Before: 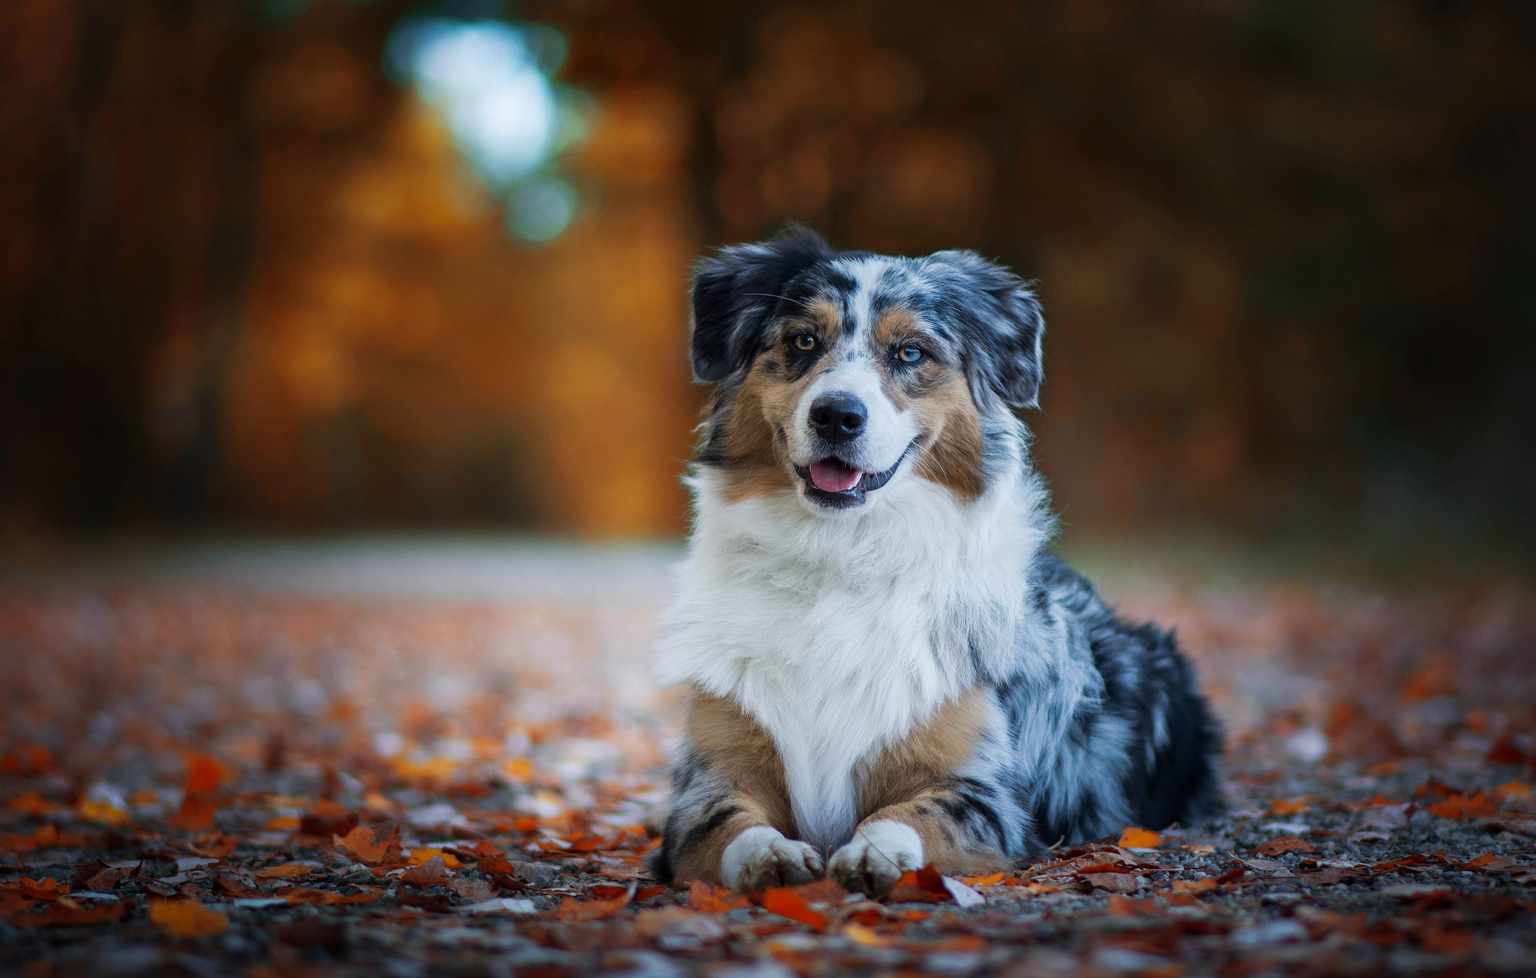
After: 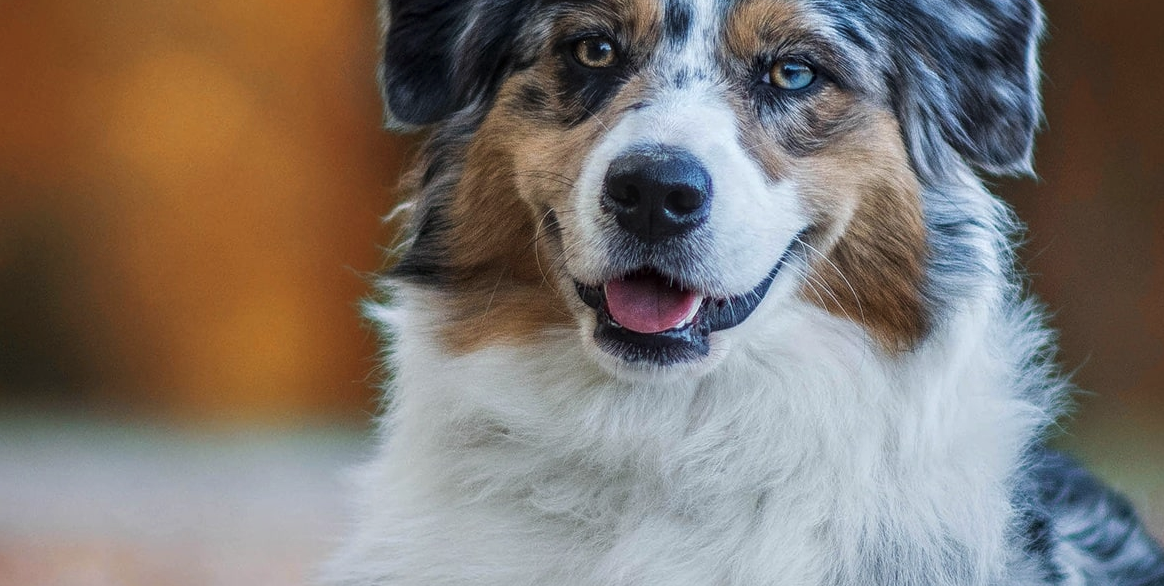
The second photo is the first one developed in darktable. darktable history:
exposure: black level correction -0.005, exposure 0.054 EV, compensate highlight preservation false
local contrast: detail 130%
crop: left 31.751%, top 32.172%, right 27.8%, bottom 35.83%
graduated density: rotation -180°, offset 27.42
